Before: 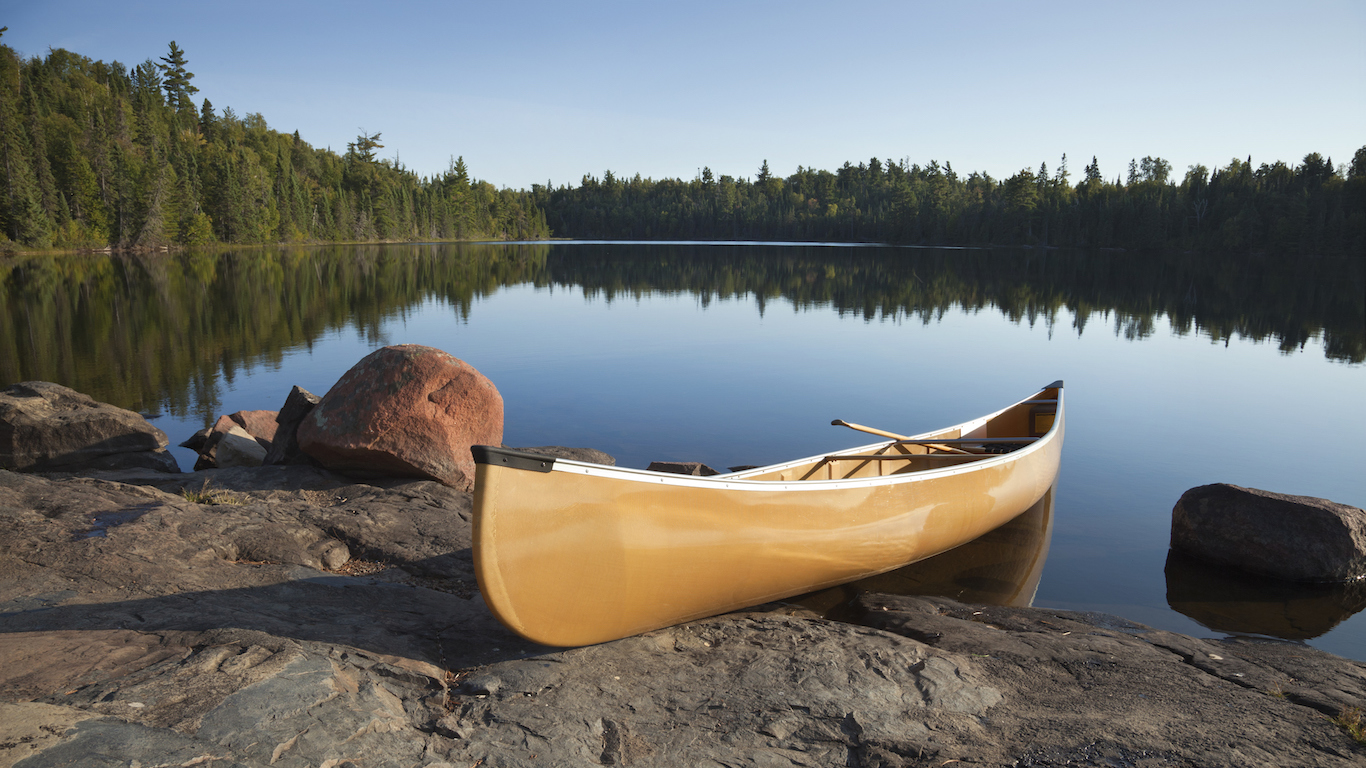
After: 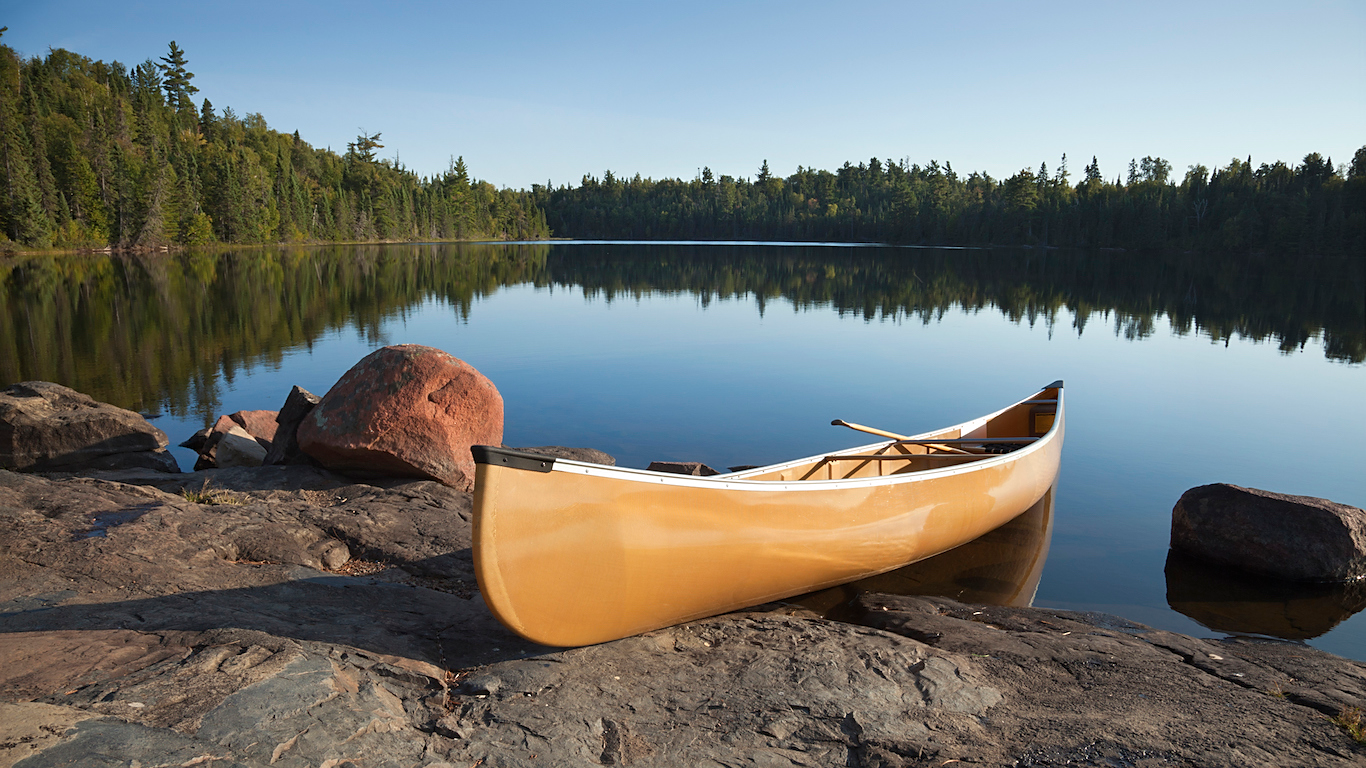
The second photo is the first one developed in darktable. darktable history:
sharpen: radius 1.889, amount 0.416, threshold 1.709
